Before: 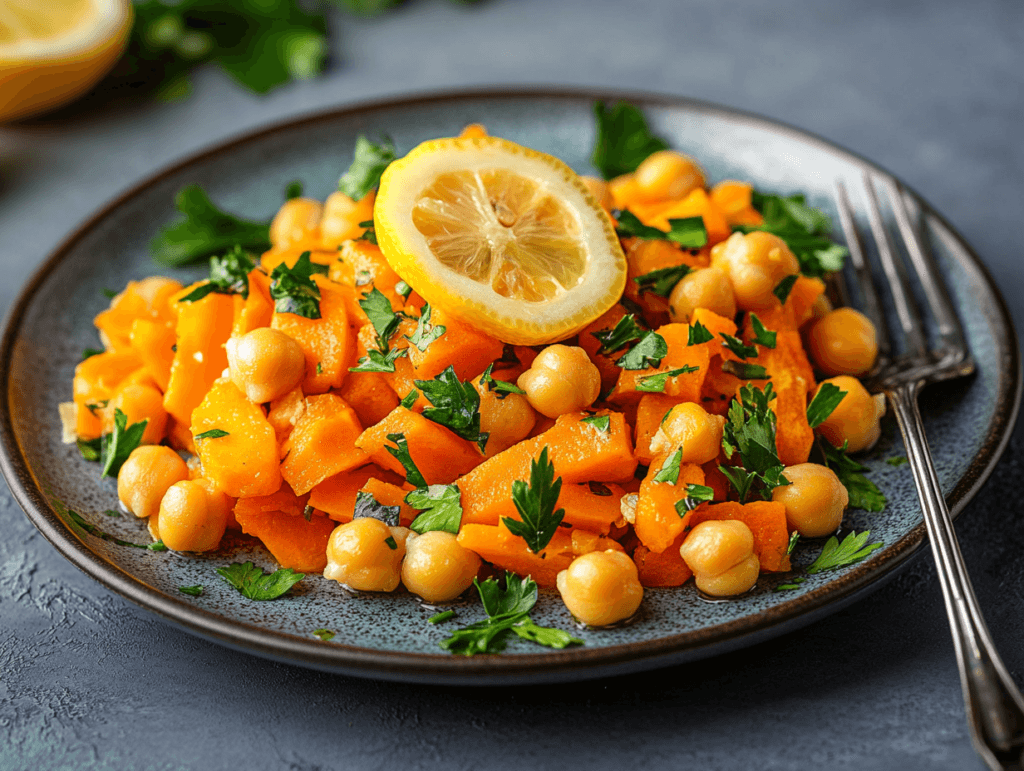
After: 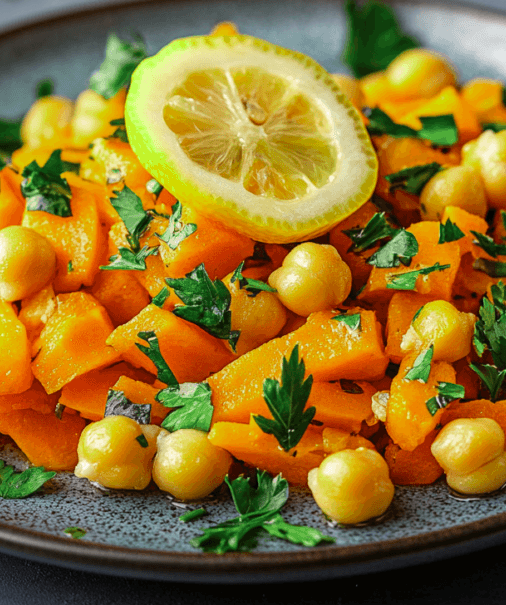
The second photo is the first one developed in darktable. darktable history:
crop and rotate: angle 0.02°, left 24.353%, top 13.219%, right 26.156%, bottom 8.224%
color zones: curves: ch2 [(0, 0.5) (0.143, 0.517) (0.286, 0.571) (0.429, 0.522) (0.571, 0.5) (0.714, 0.5) (0.857, 0.5) (1, 0.5)]
